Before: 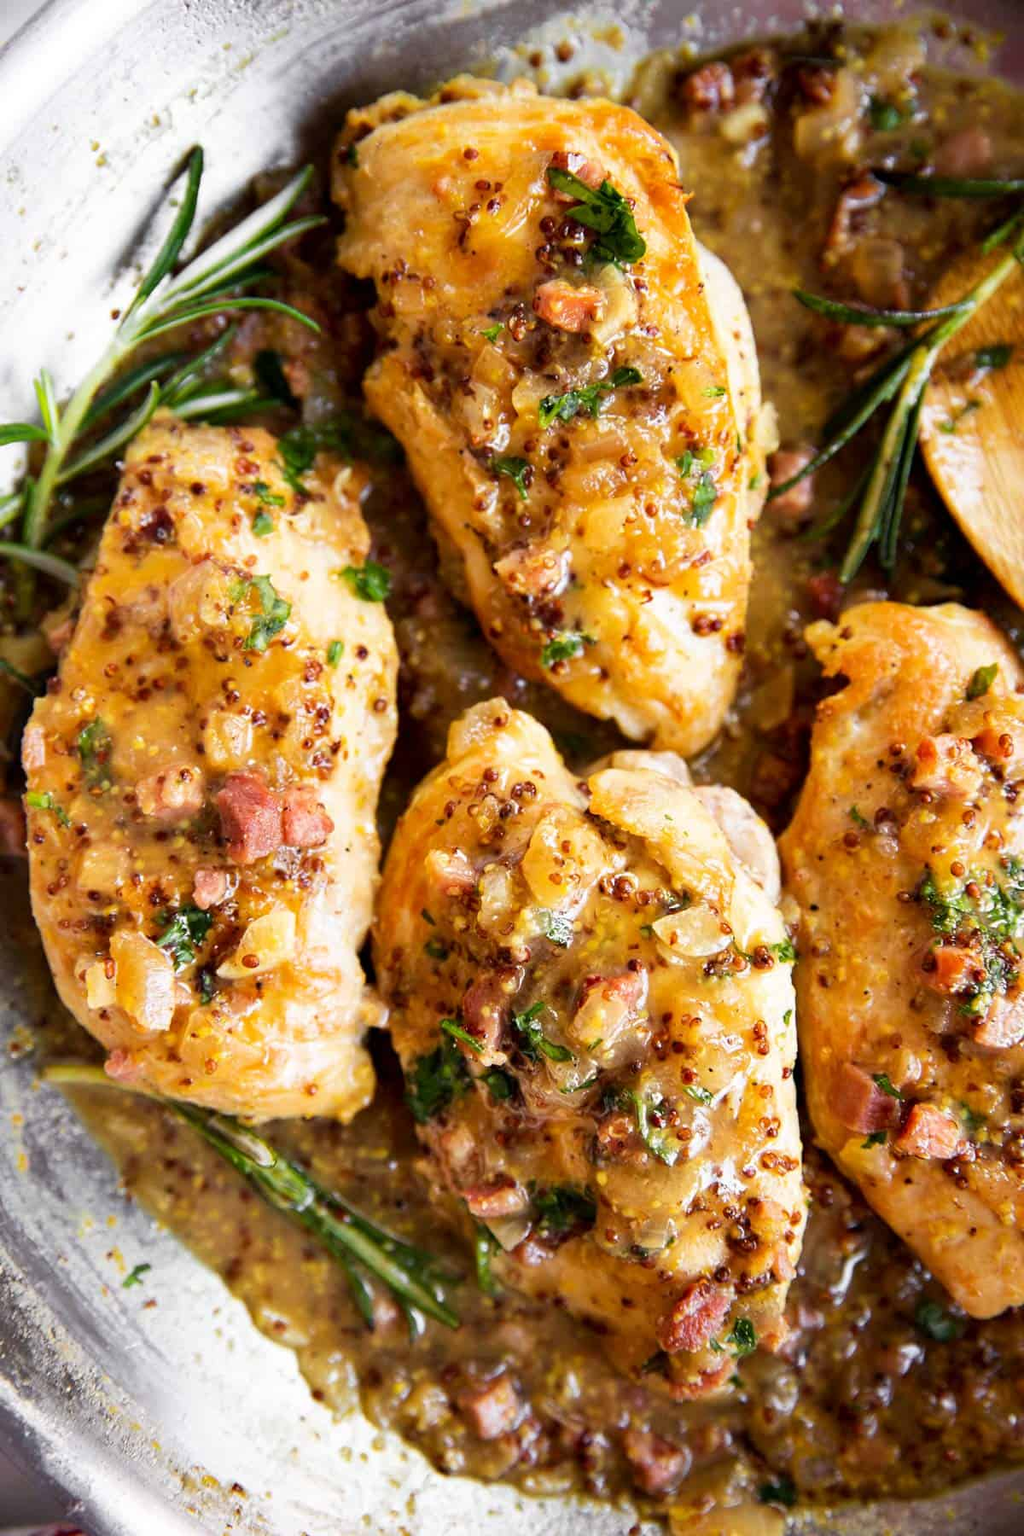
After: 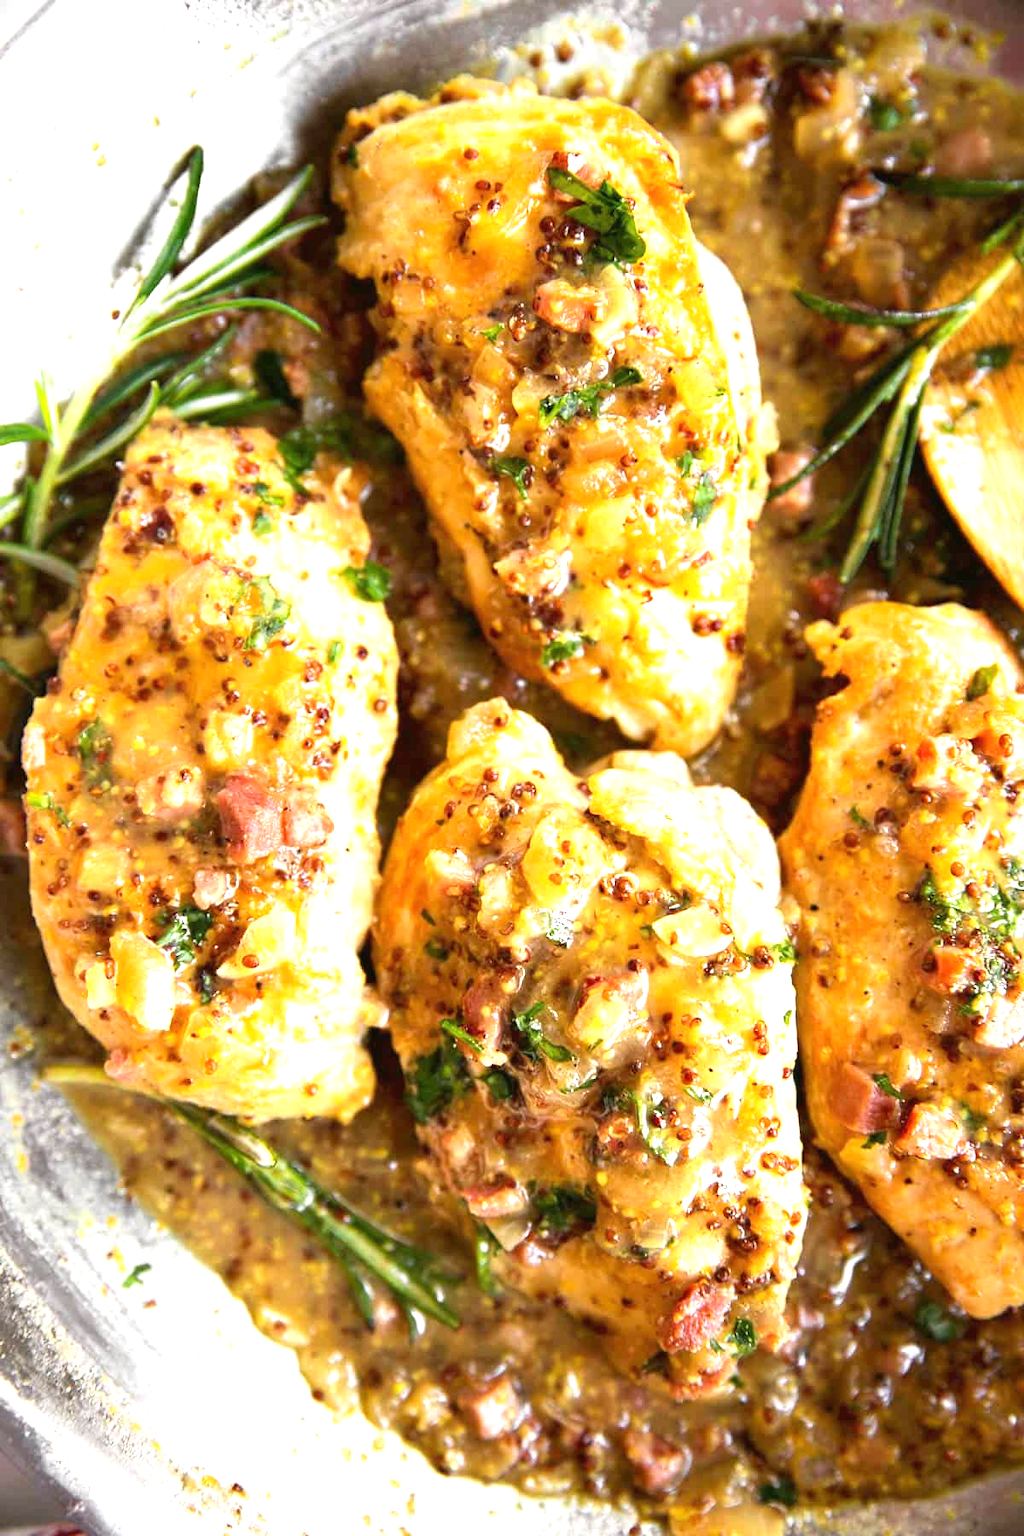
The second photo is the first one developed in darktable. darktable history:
exposure: black level correction 0, exposure 1 EV, compensate exposure bias true, compensate highlight preservation false
color balance: mode lift, gamma, gain (sRGB), lift [1.04, 1, 1, 0.97], gamma [1.01, 1, 1, 0.97], gain [0.96, 1, 1, 0.97]
